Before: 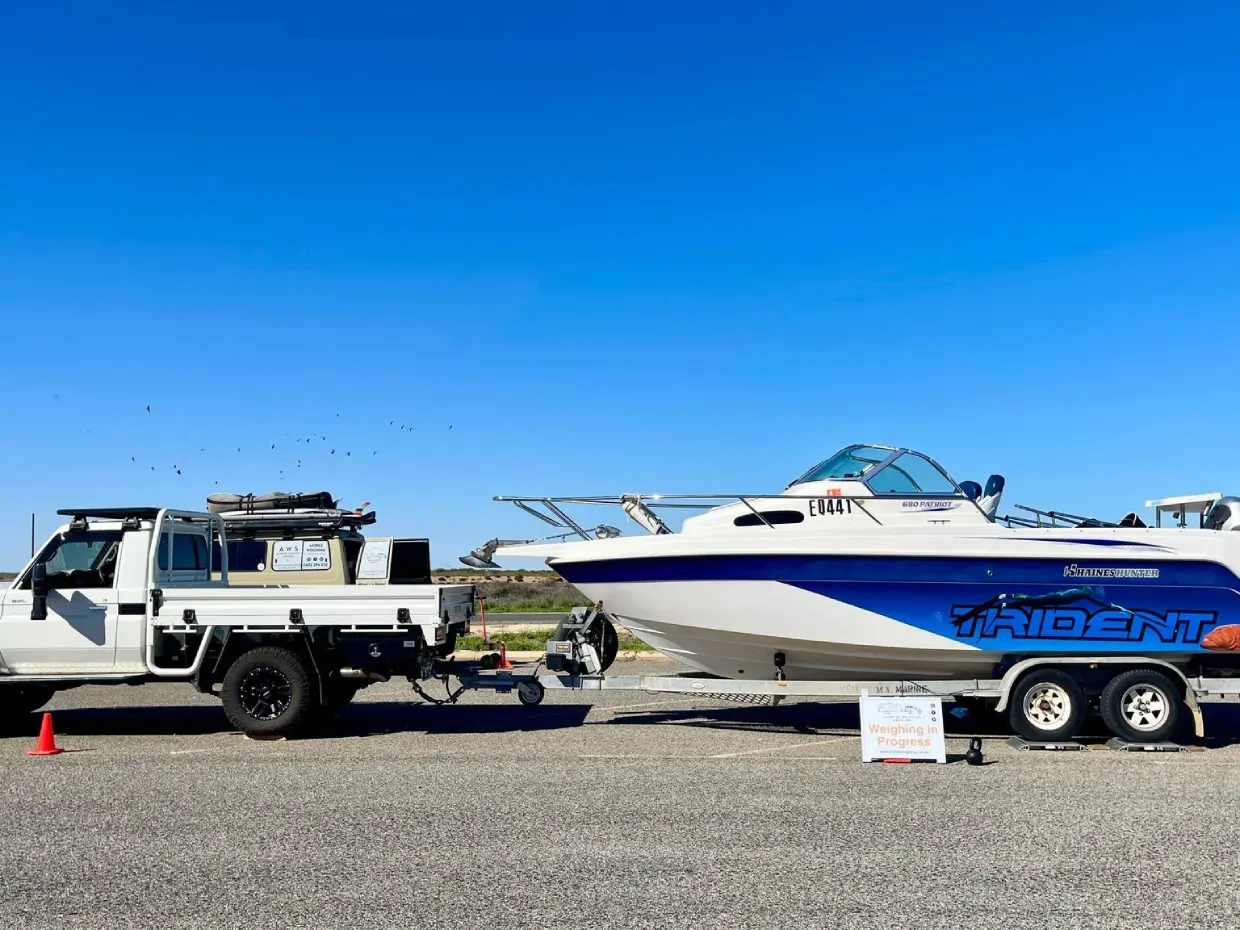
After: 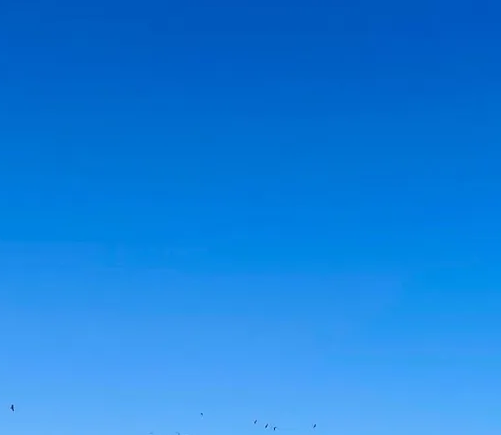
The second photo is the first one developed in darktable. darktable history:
crop and rotate: left 11.017%, top 0.12%, right 48.558%, bottom 53.018%
